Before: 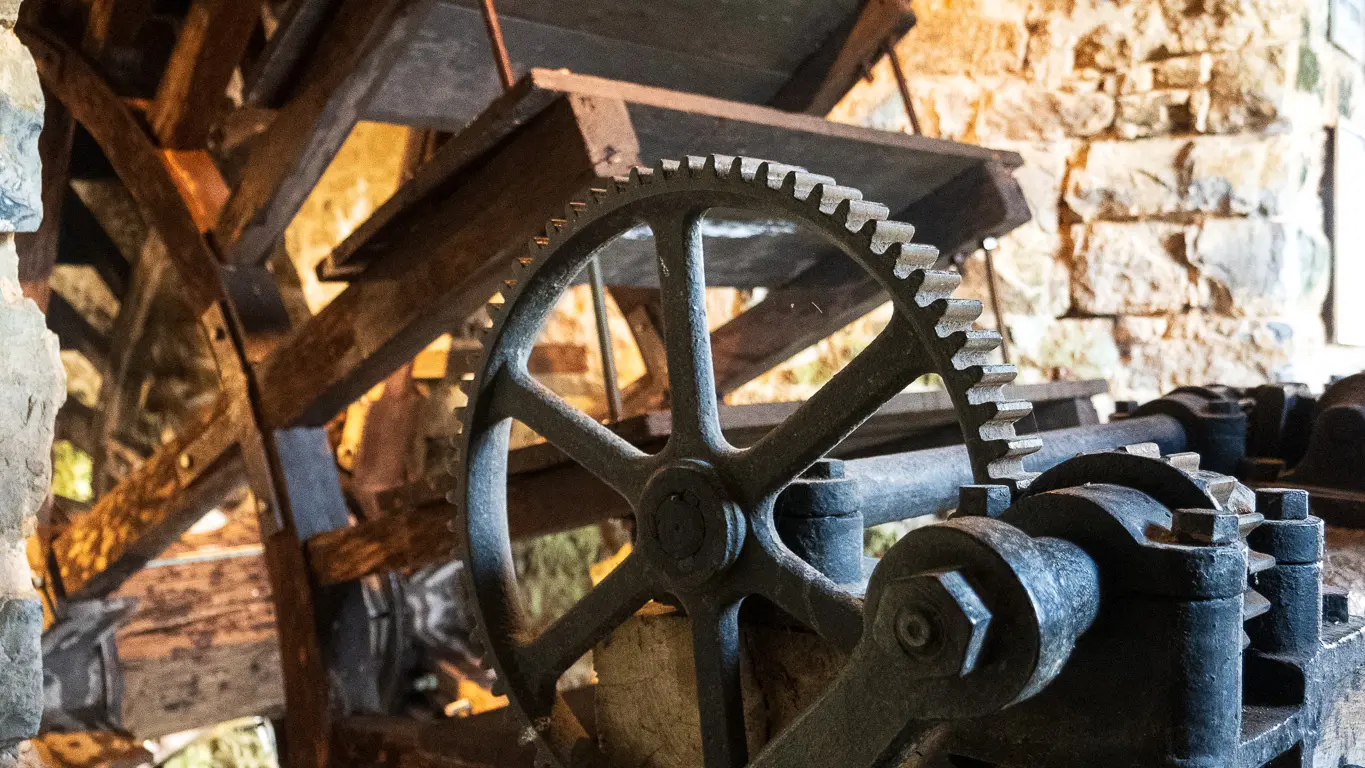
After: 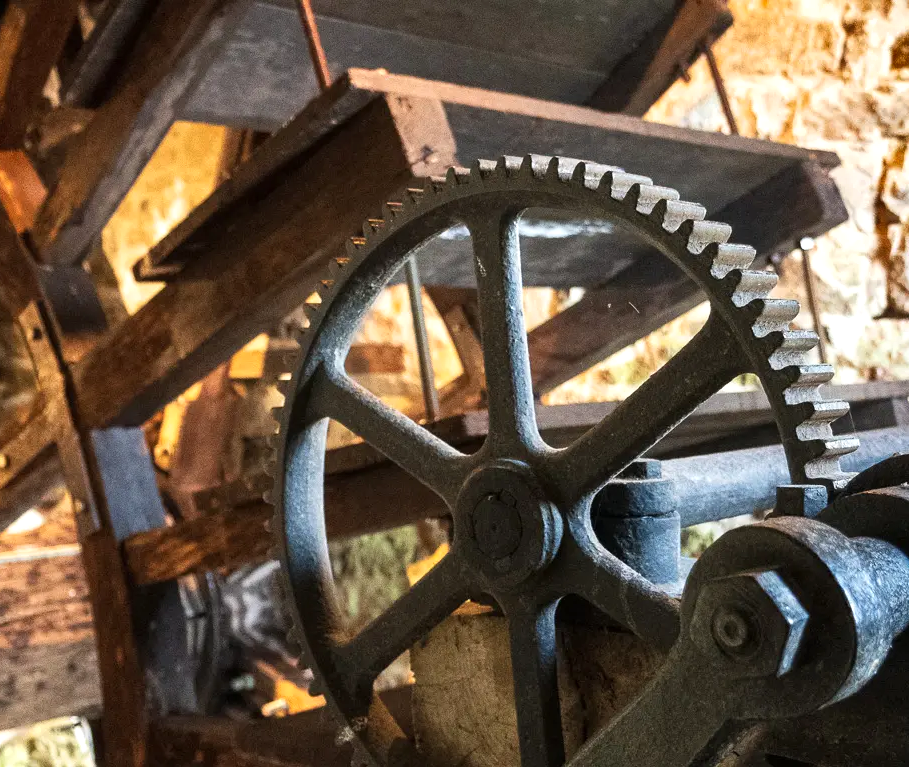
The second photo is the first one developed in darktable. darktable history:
shadows and highlights: shadows 22.34, highlights -49.31, shadows color adjustment 98%, highlights color adjustment 58.31%, soften with gaussian
crop and rotate: left 13.463%, right 19.913%
exposure: exposure 0.202 EV, compensate highlight preservation false
